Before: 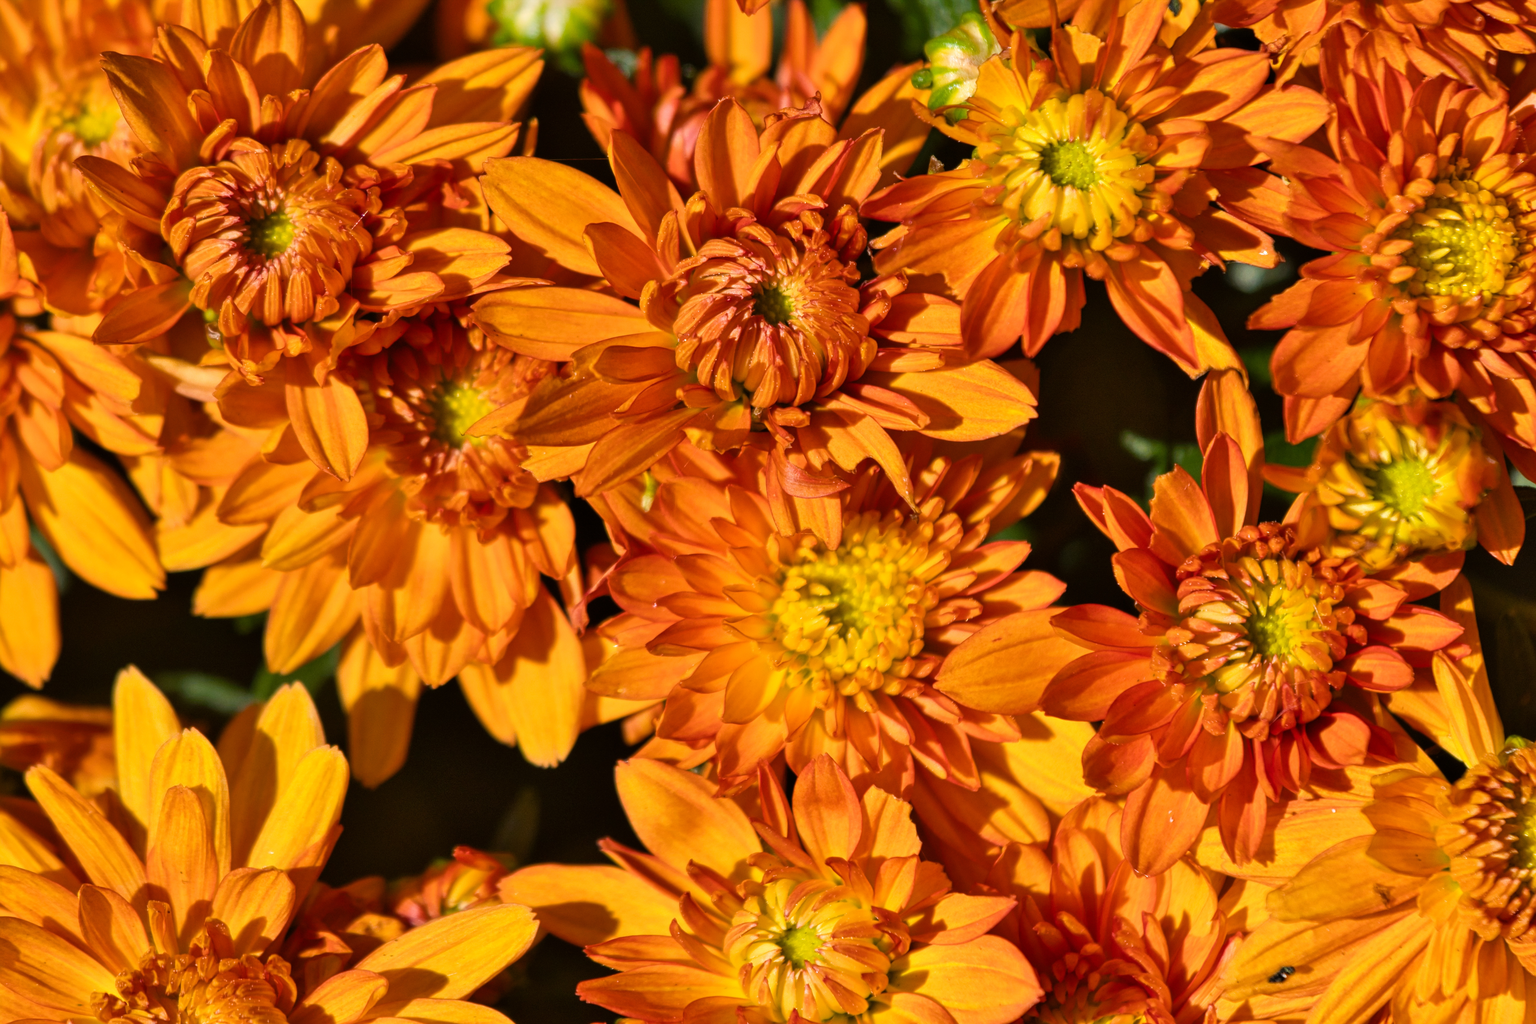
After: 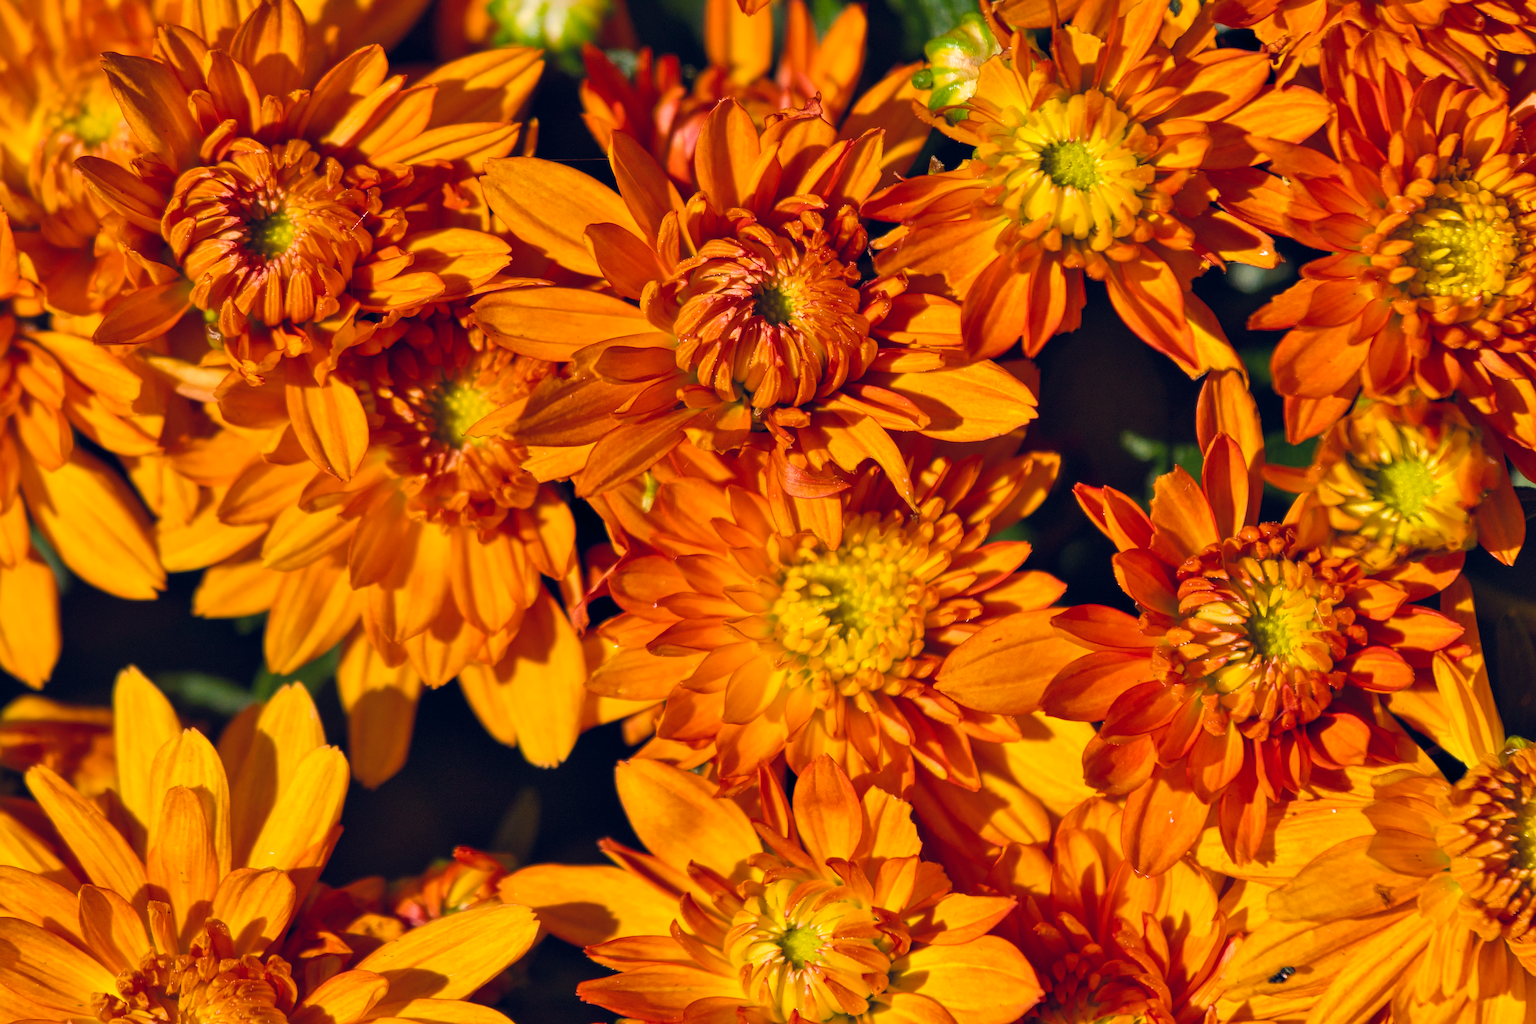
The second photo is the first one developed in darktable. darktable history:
sharpen: on, module defaults
color balance rgb: shadows lift › hue 87.51°, highlights gain › chroma 0.68%, highlights gain › hue 55.1°, global offset › chroma 0.13%, global offset › hue 253.66°, linear chroma grading › global chroma 0.5%, perceptual saturation grading › global saturation 16.38%
